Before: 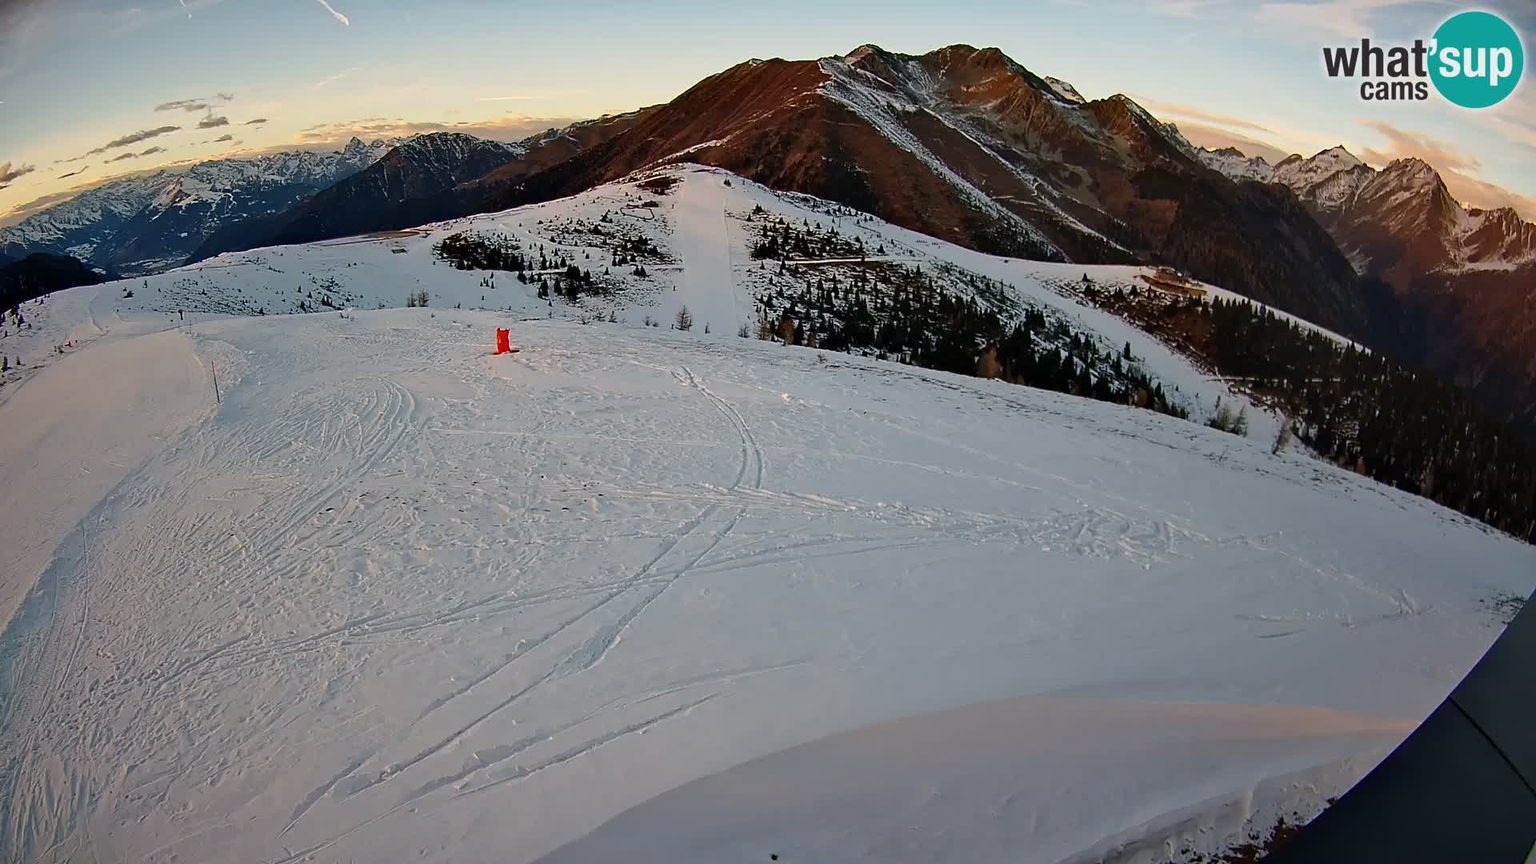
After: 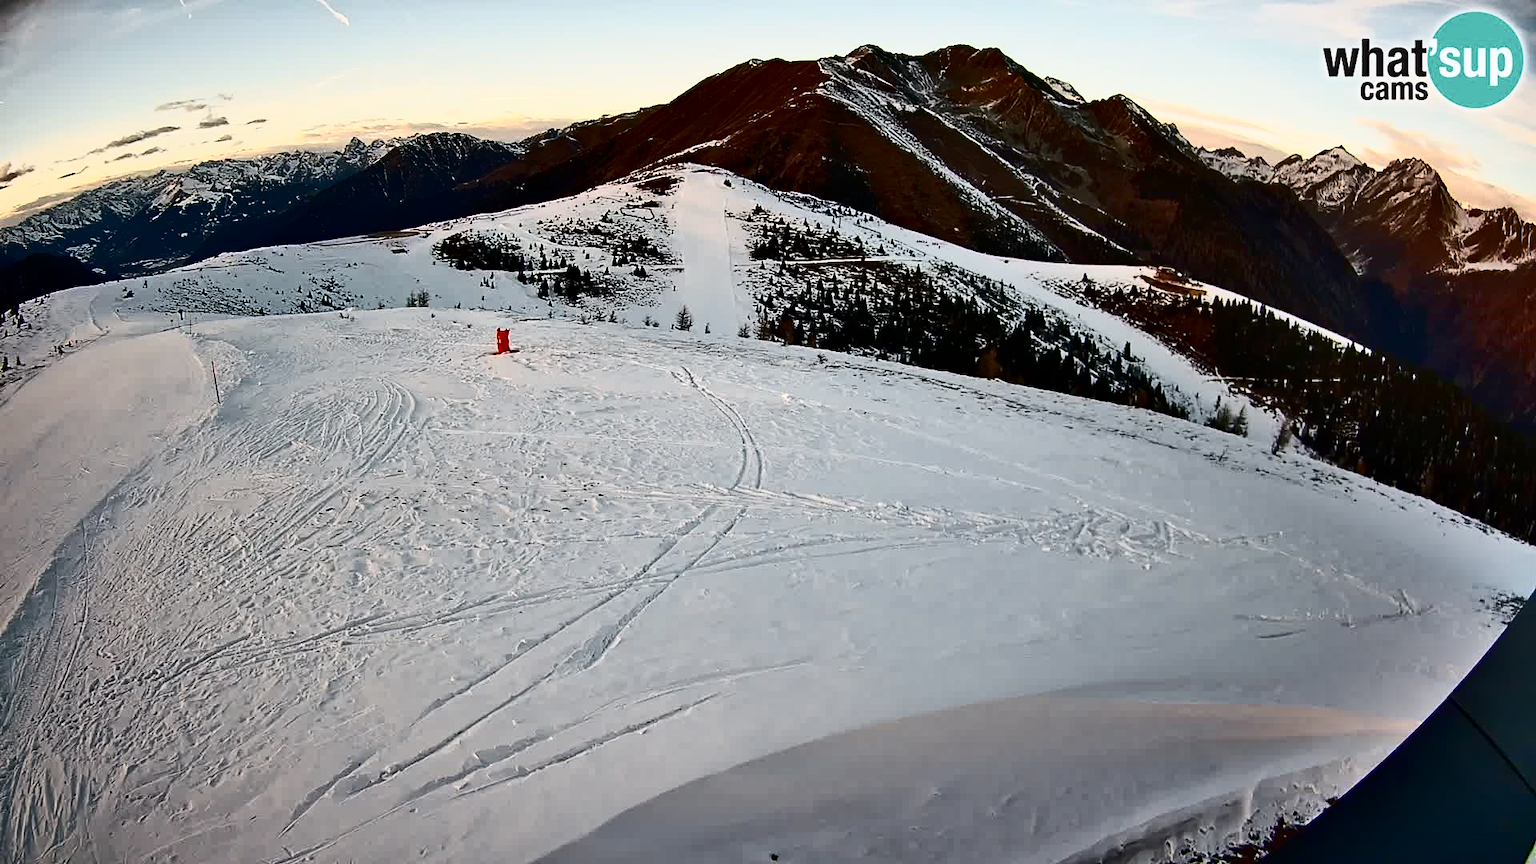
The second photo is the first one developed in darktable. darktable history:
contrast brightness saturation: contrast 0.488, saturation -0.089
shadows and highlights: shadows 76.14, highlights -24.65, soften with gaussian
